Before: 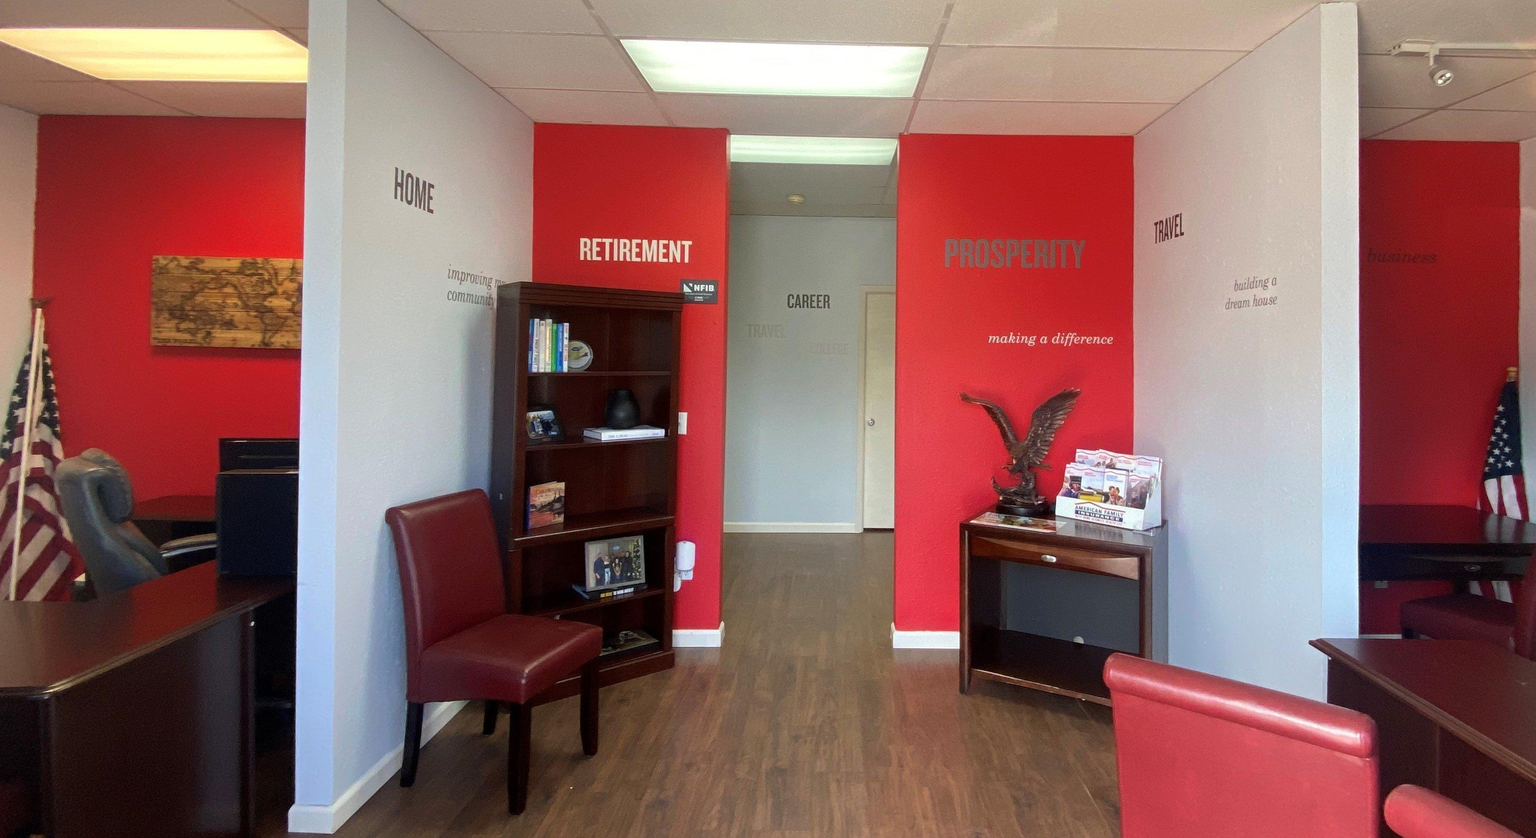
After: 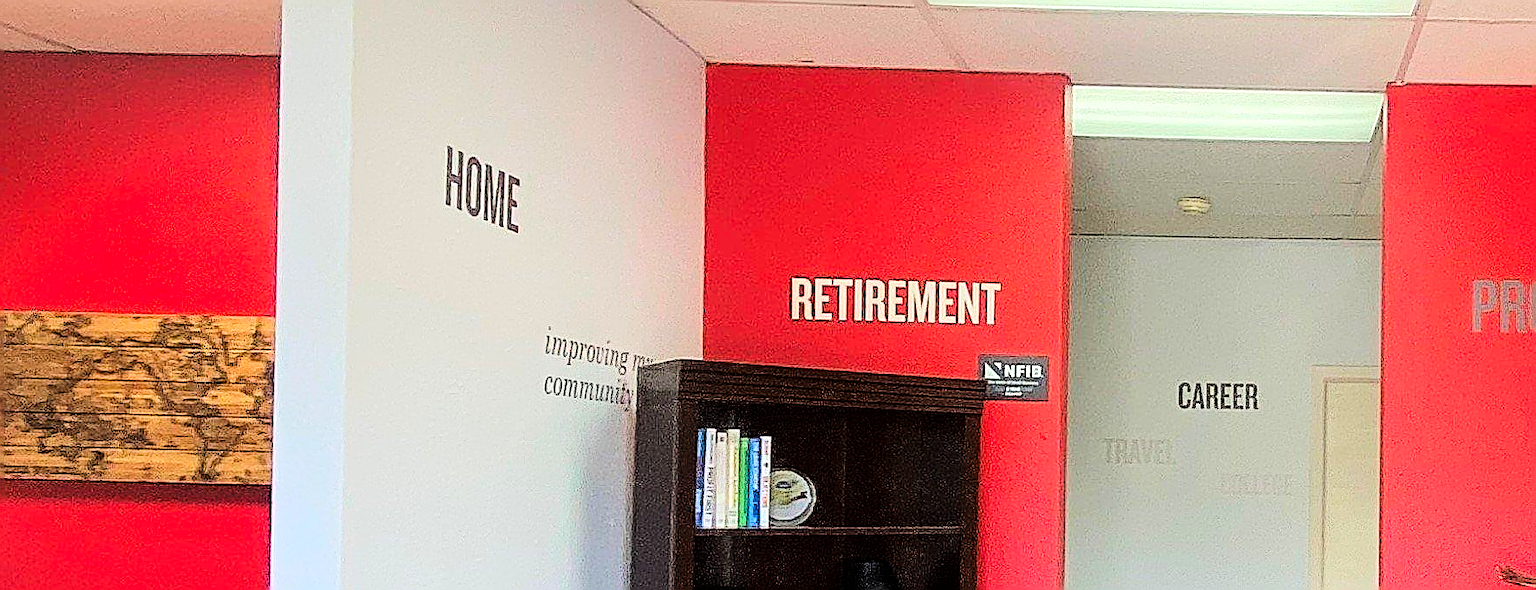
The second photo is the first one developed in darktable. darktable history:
crop: left 10.121%, top 10.631%, right 36.218%, bottom 51.526%
tone curve: curves: ch0 [(0, 0) (0.004, 0) (0.133, 0.071) (0.341, 0.453) (0.839, 0.922) (1, 1)], color space Lab, linked channels, preserve colors none
sharpen: amount 1.861
levels: mode automatic, black 0.023%, white 99.97%, levels [0.062, 0.494, 0.925]
